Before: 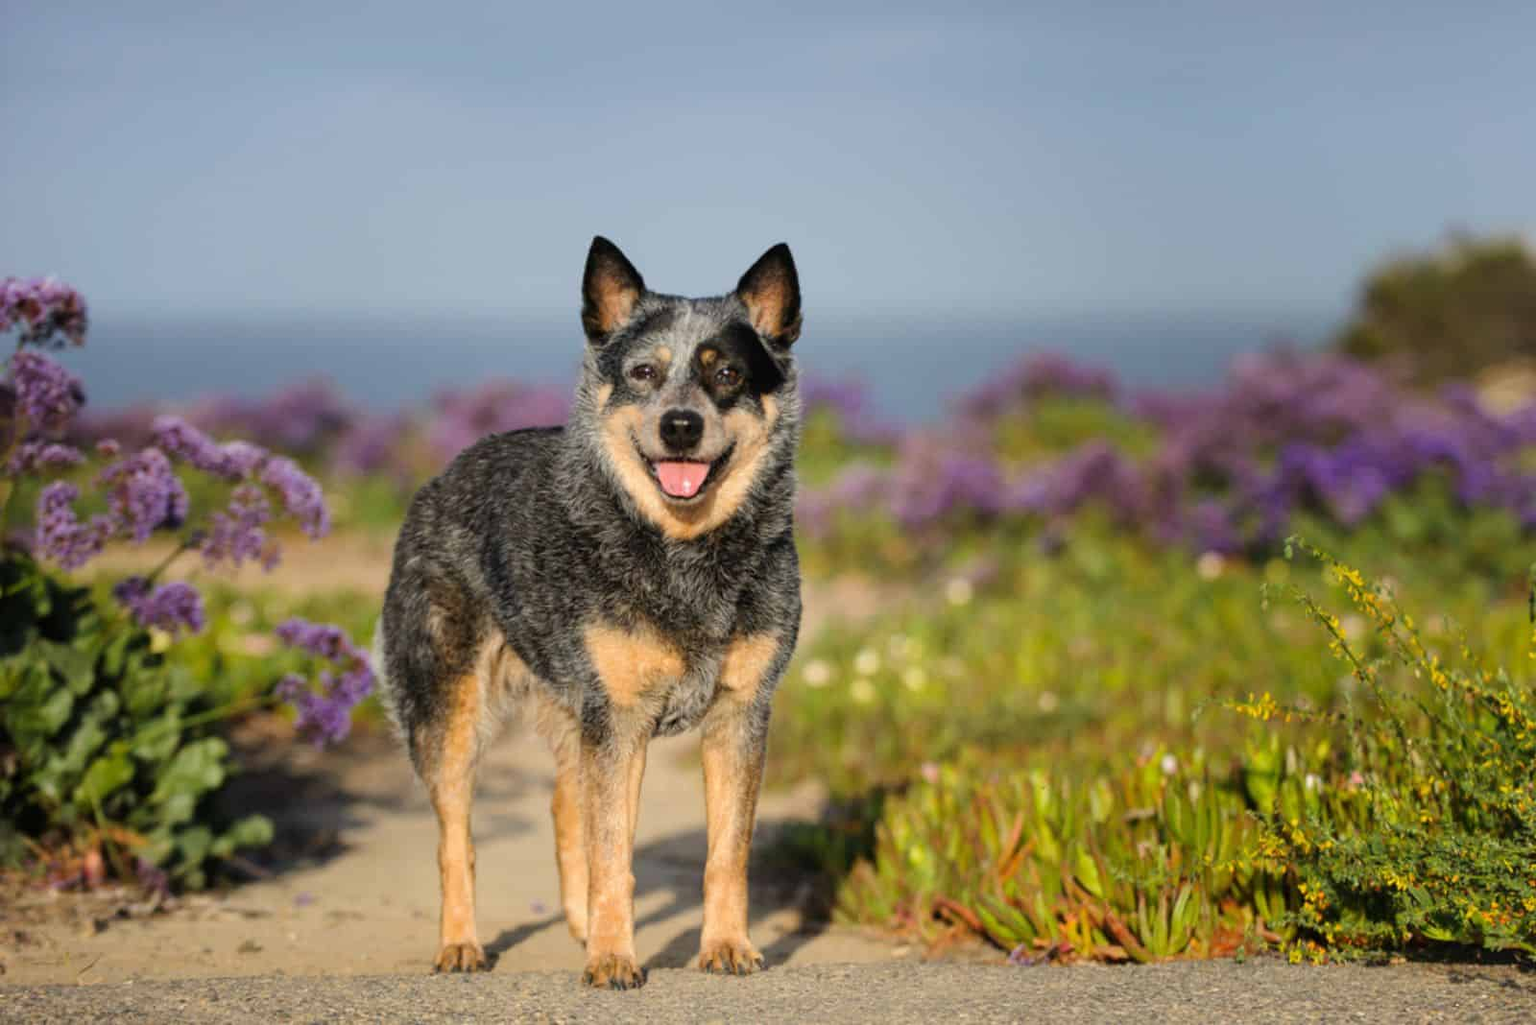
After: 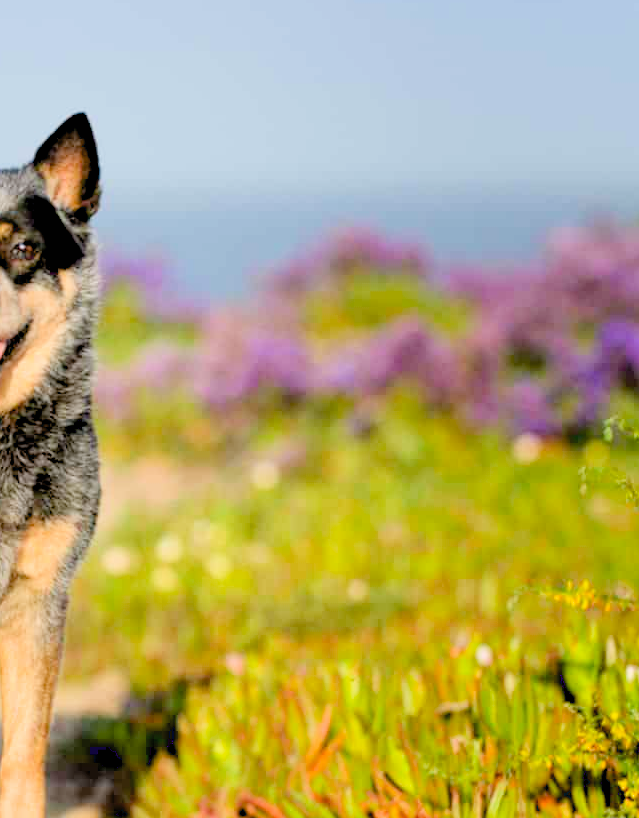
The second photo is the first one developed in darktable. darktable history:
crop: left 45.928%, top 13.22%, right 14.074%, bottom 10.15%
exposure: black level correction 0.01, exposure 1 EV, compensate highlight preservation false
contrast brightness saturation: brightness 0.088, saturation 0.193
filmic rgb: black relative exposure -8.03 EV, white relative exposure 4.06 EV, hardness 4.17, contrast 0.918
